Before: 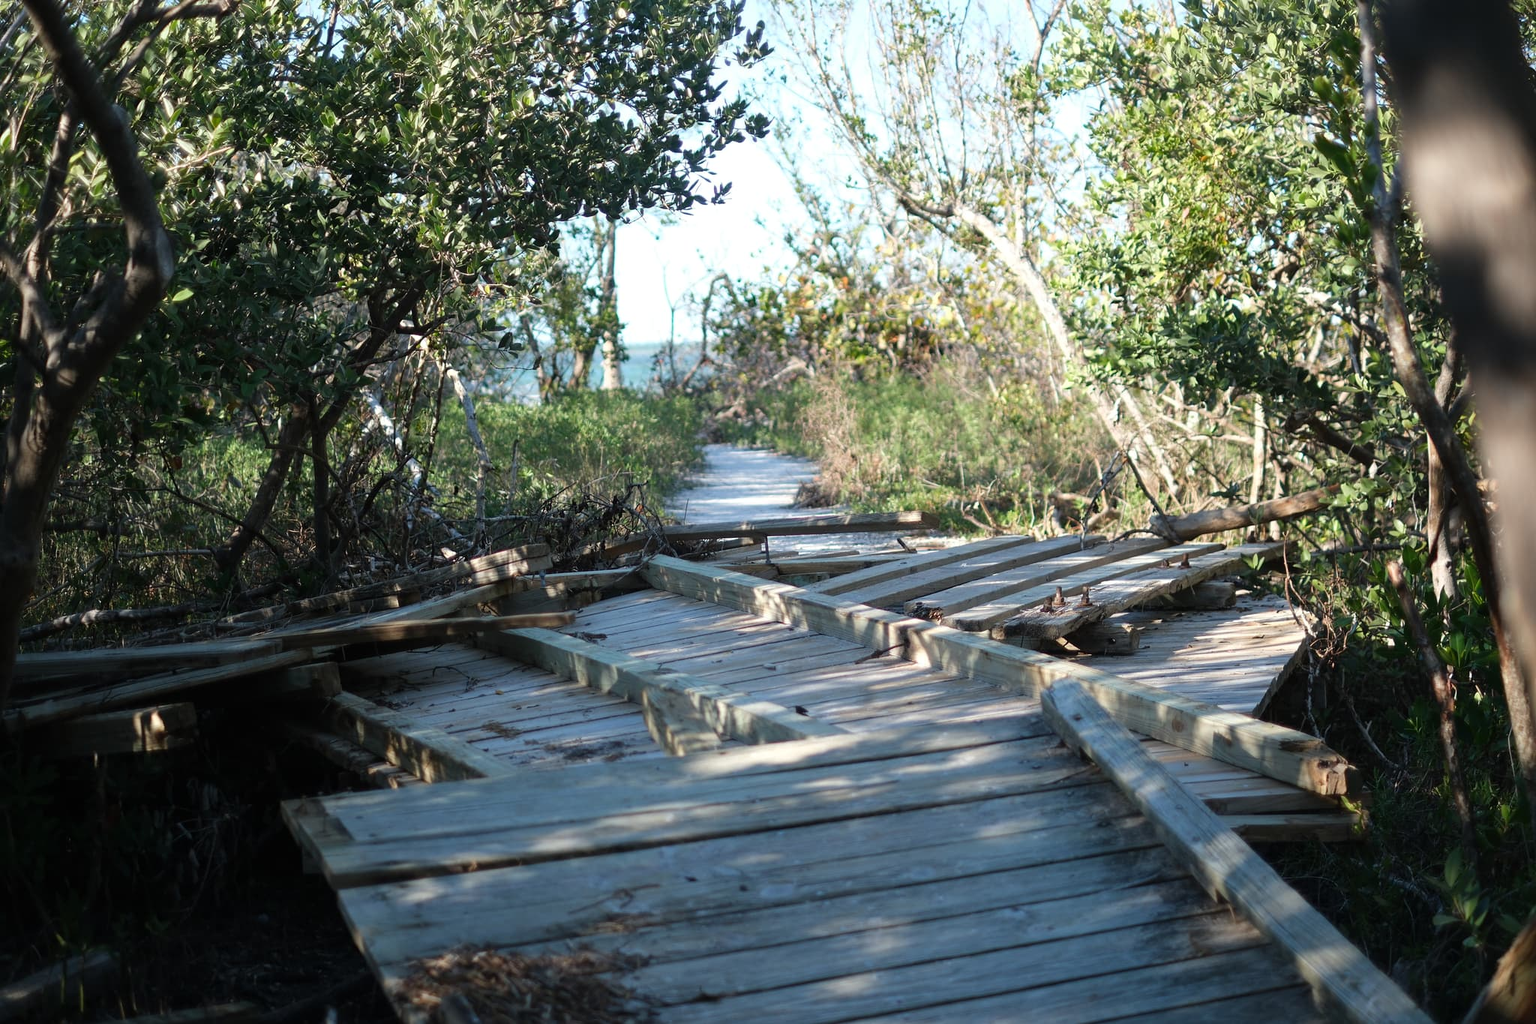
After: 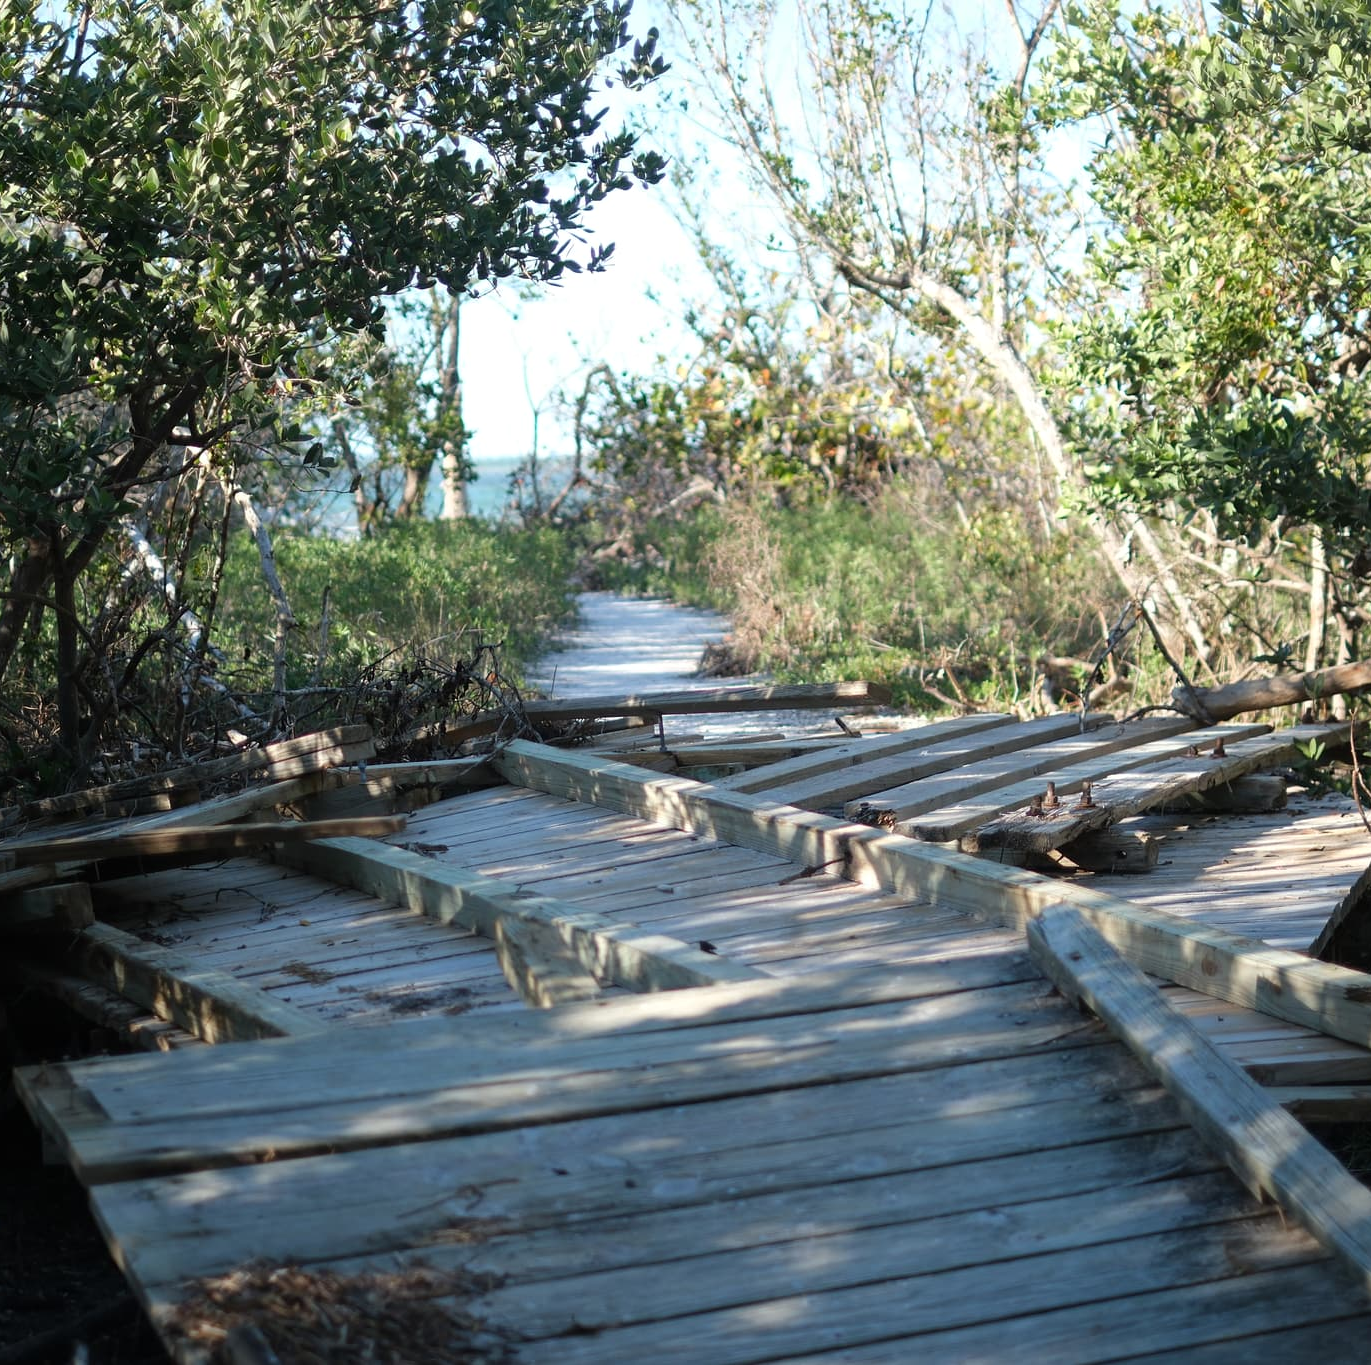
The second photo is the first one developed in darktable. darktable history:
tone equalizer: mask exposure compensation -0.497 EV
crop and rotate: left 17.637%, right 15.396%
